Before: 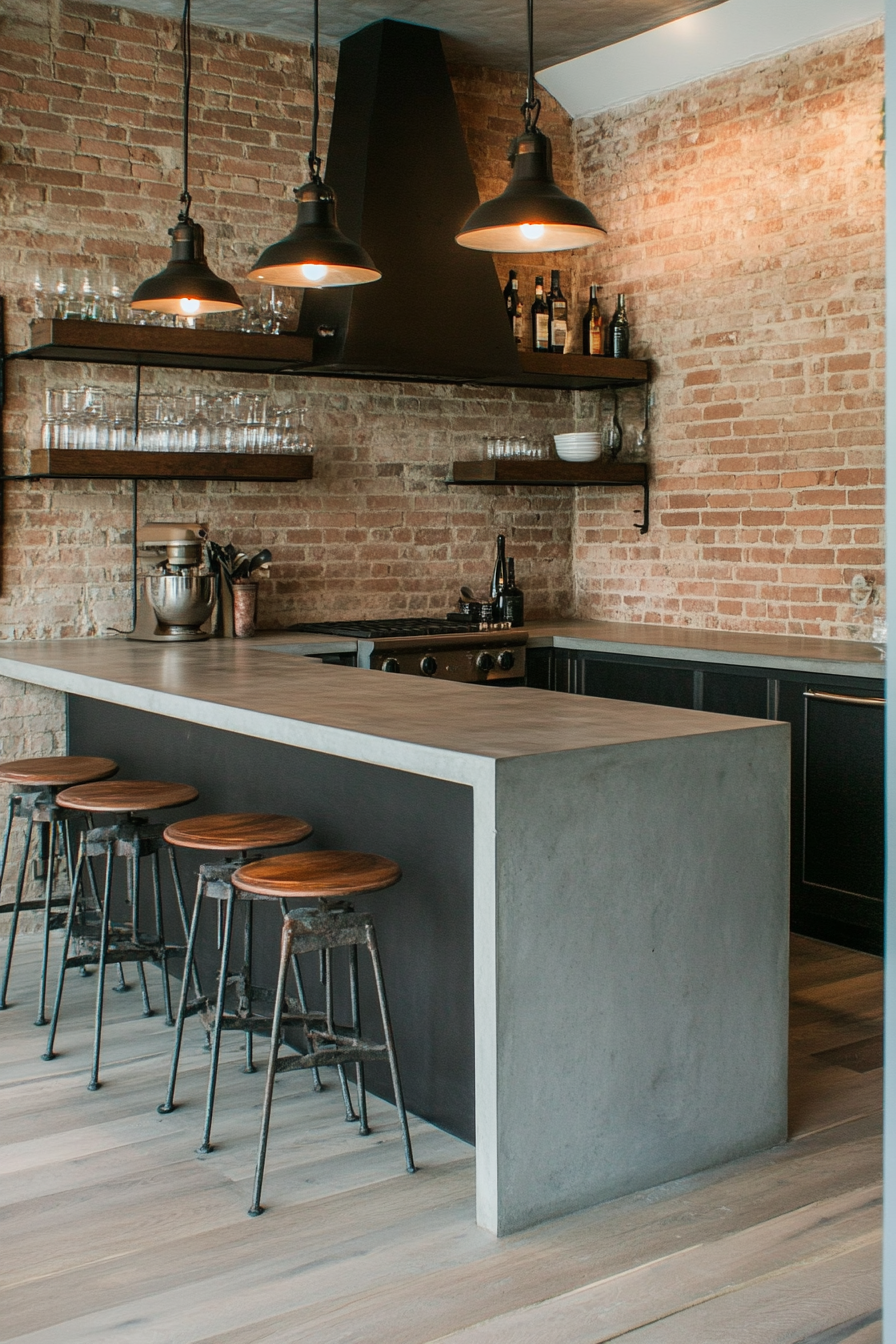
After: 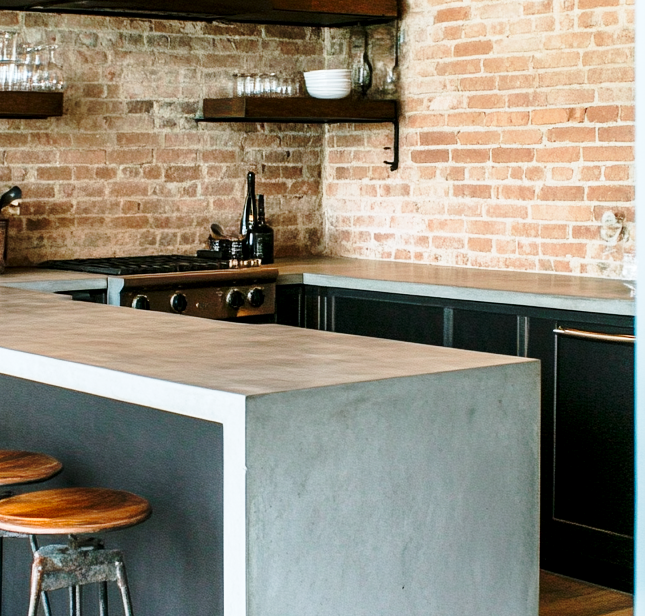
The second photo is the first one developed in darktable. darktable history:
exposure: black level correction 0.003, exposure 0.383 EV, compensate highlight preservation false
base curve: curves: ch0 [(0, 0) (0.028, 0.03) (0.121, 0.232) (0.46, 0.748) (0.859, 0.968) (1, 1)], preserve colors none
white balance: red 0.967, blue 1.049
crop and rotate: left 27.938%, top 27.046%, bottom 27.046%
